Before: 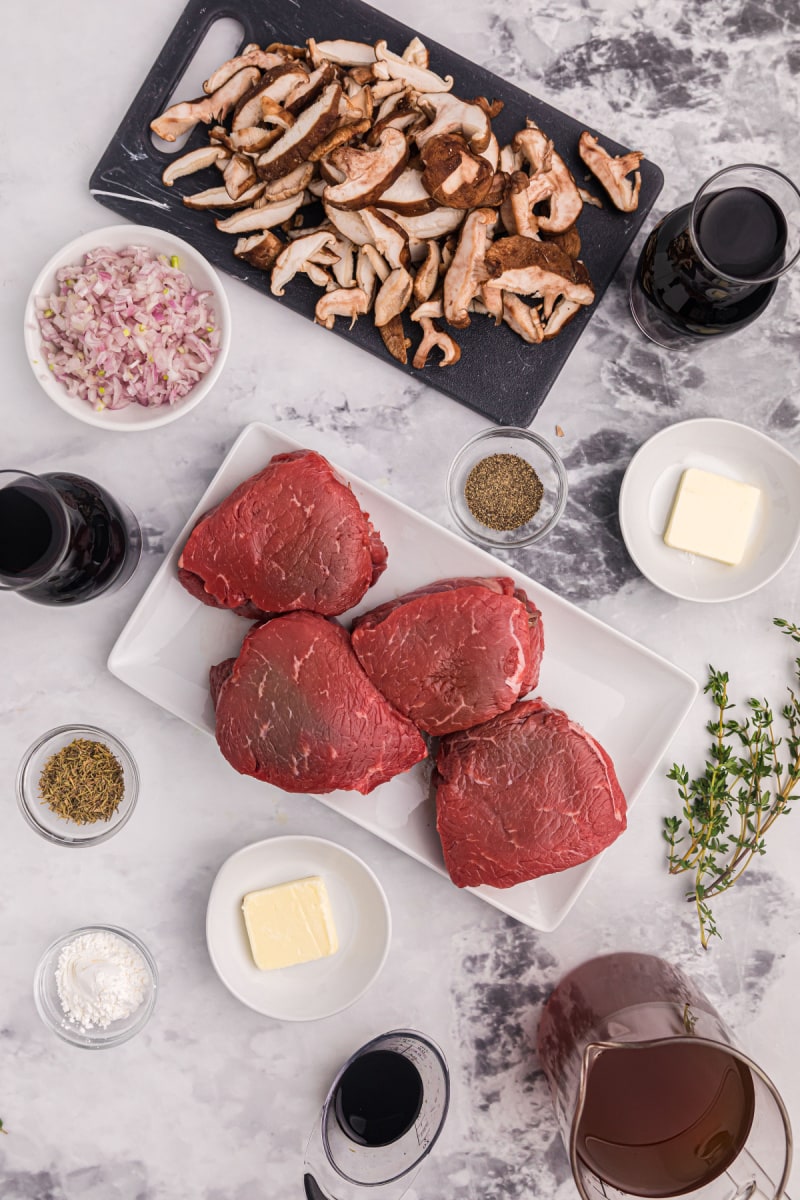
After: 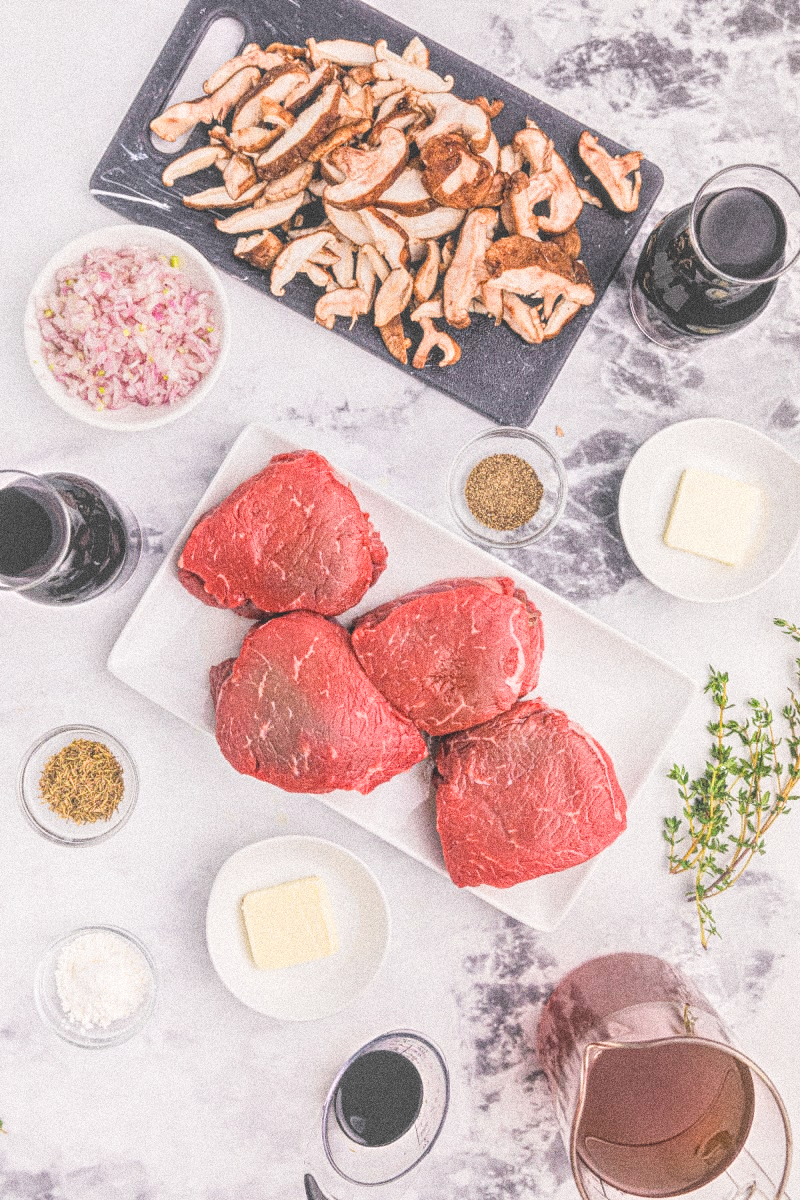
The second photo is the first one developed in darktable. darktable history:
filmic rgb: black relative exposure -5 EV, hardness 2.88, contrast 1.1
local contrast: highlights 73%, shadows 15%, midtone range 0.197
exposure: exposure 1.137 EV, compensate highlight preservation false
grain: coarseness 14.49 ISO, strength 48.04%, mid-tones bias 35%
